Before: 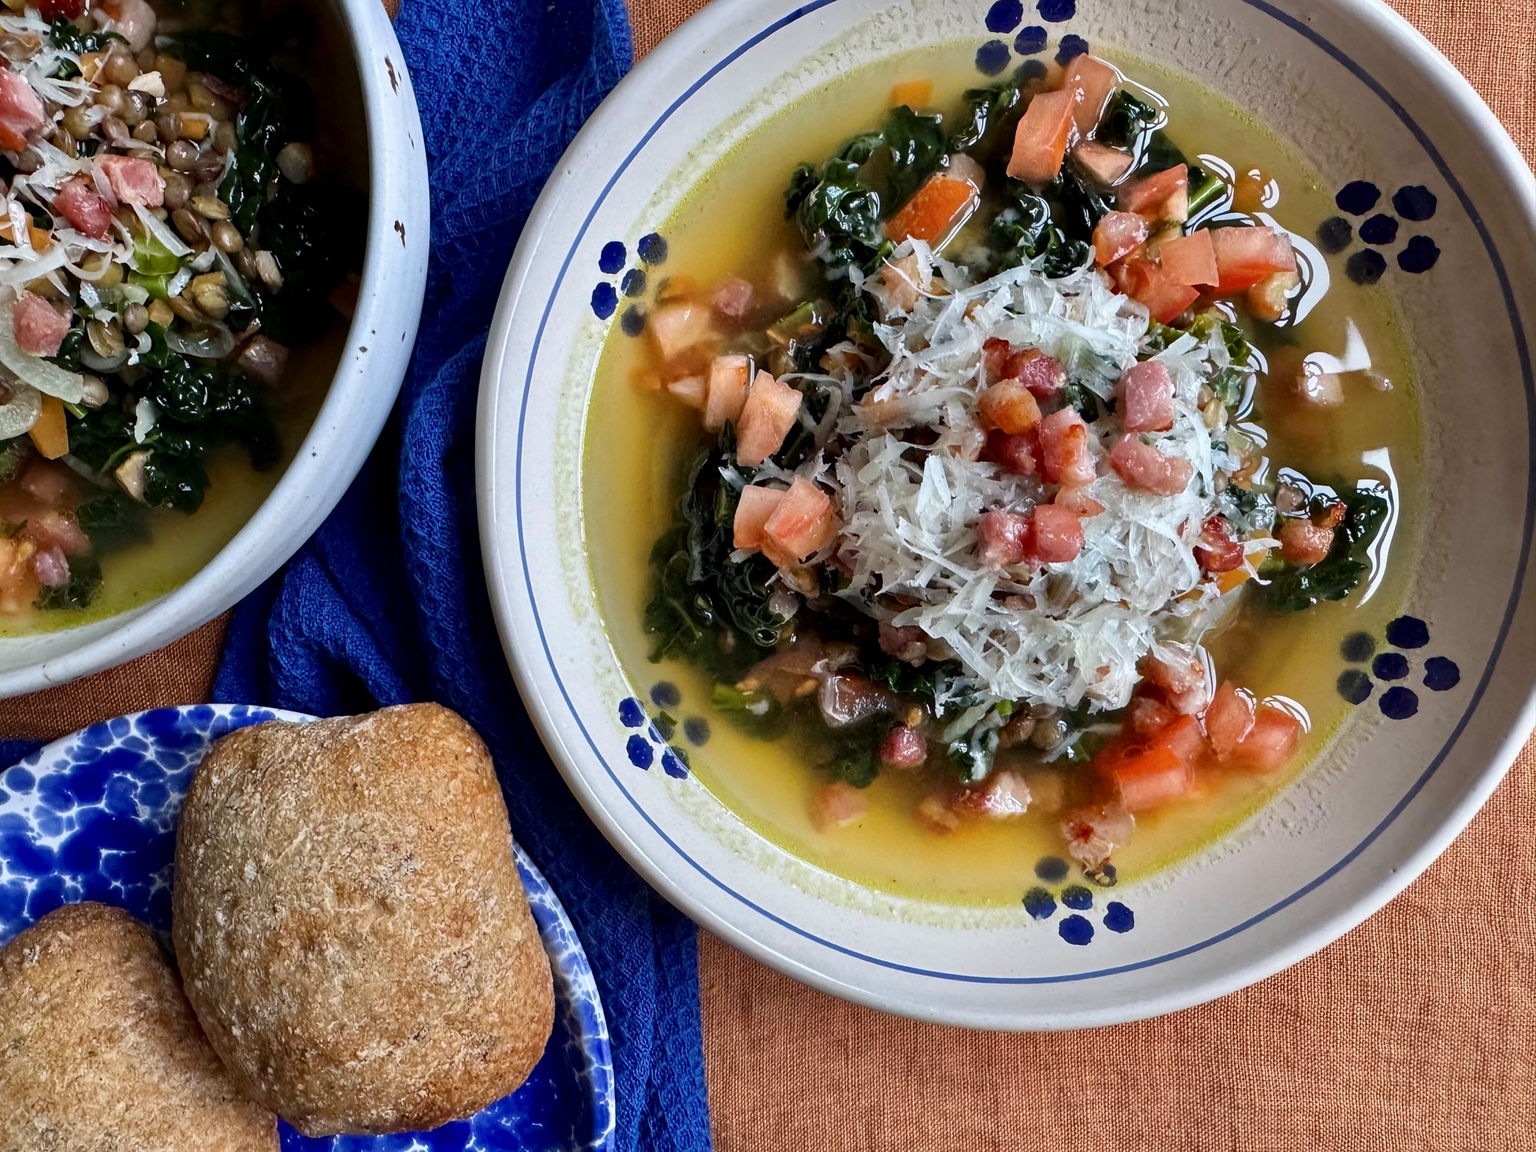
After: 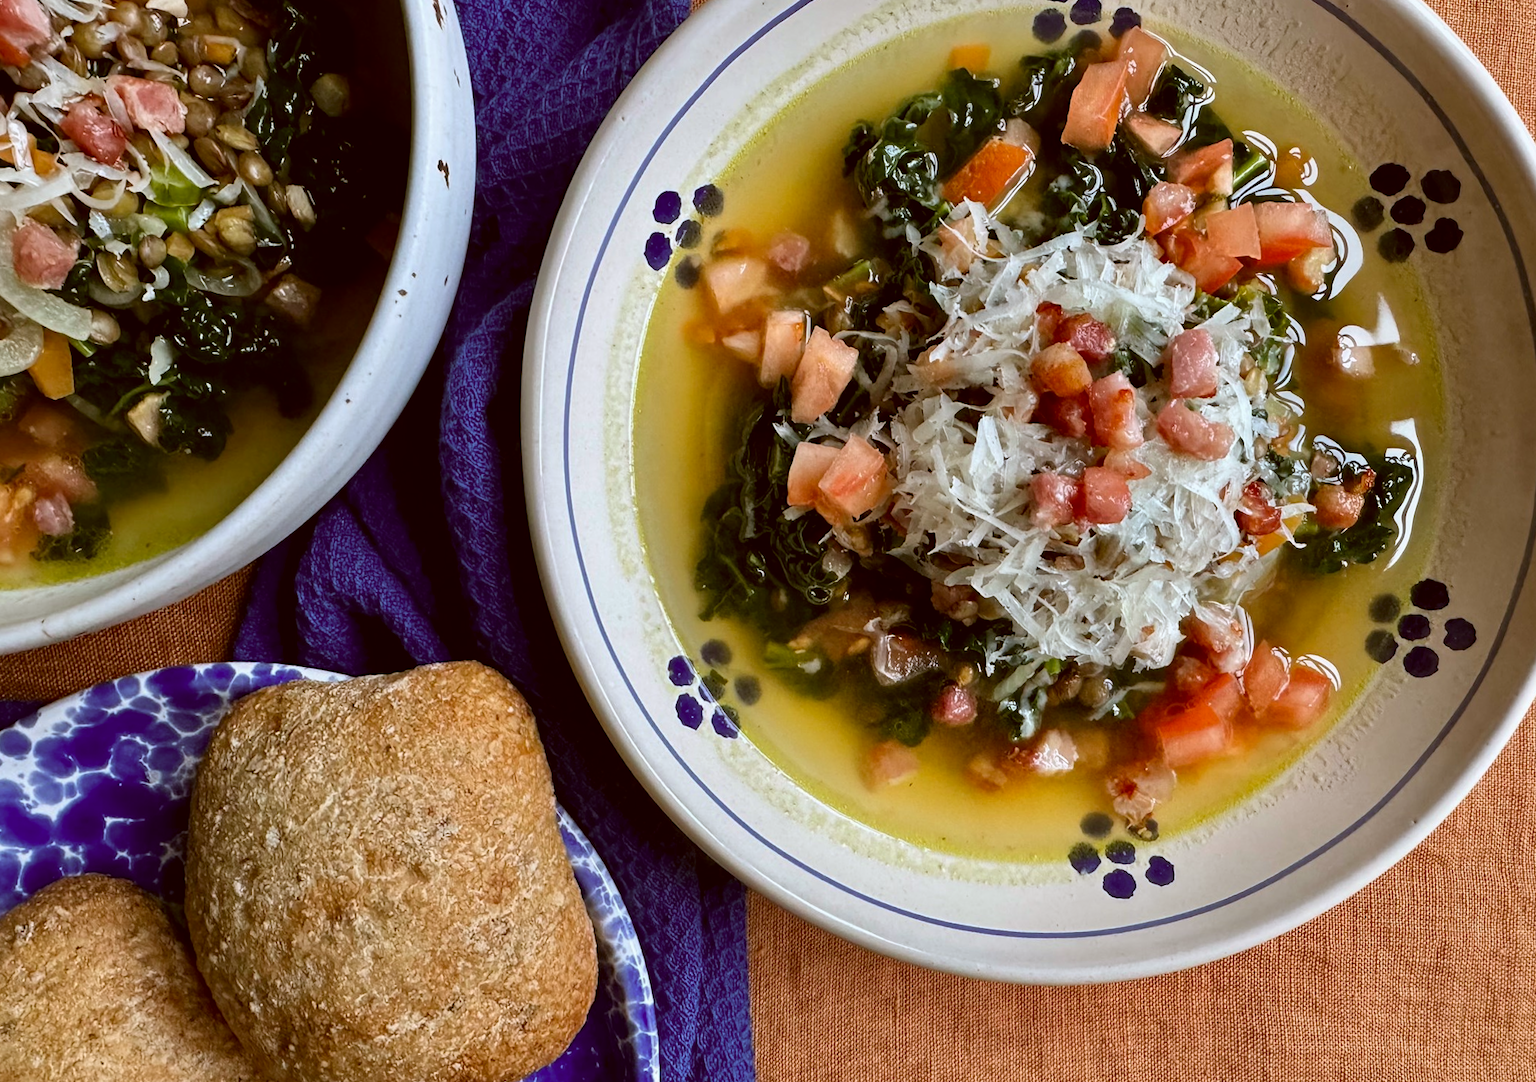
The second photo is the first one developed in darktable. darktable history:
rotate and perspective: rotation 0.679°, lens shift (horizontal) 0.136, crop left 0.009, crop right 0.991, crop top 0.078, crop bottom 0.95
color correction: highlights a* -0.482, highlights b* 0.161, shadows a* 4.66, shadows b* 20.72
exposure: black level correction 0, compensate exposure bias true, compensate highlight preservation false
